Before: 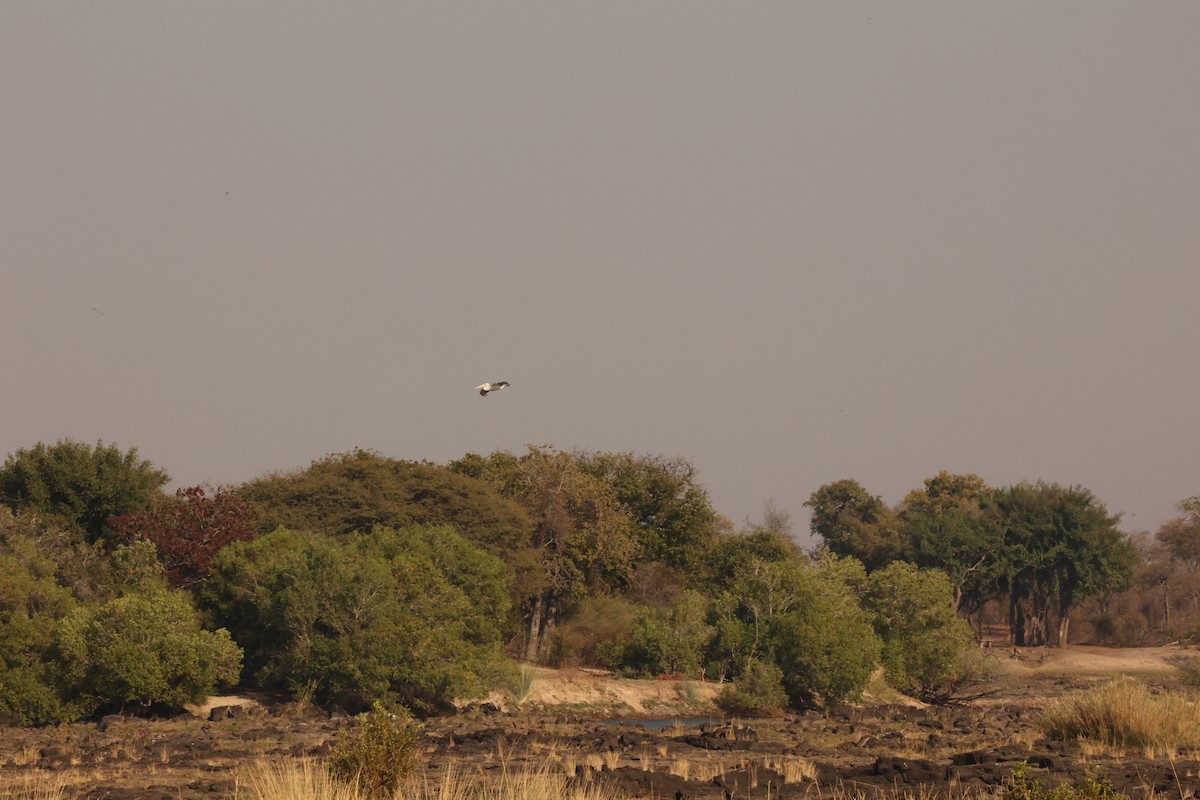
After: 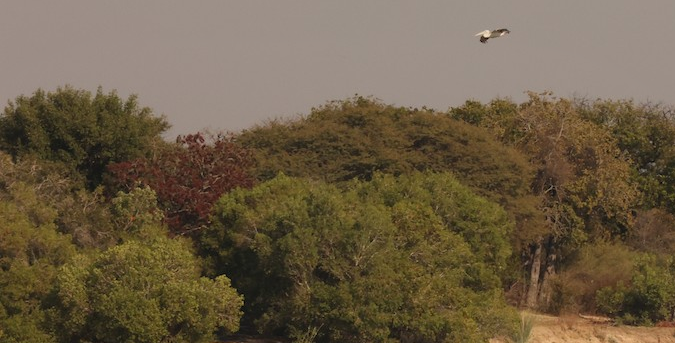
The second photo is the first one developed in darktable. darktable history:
crop: top 44.141%, right 43.707%, bottom 12.891%
shadows and highlights: shadows 24.81, highlights -26.57
